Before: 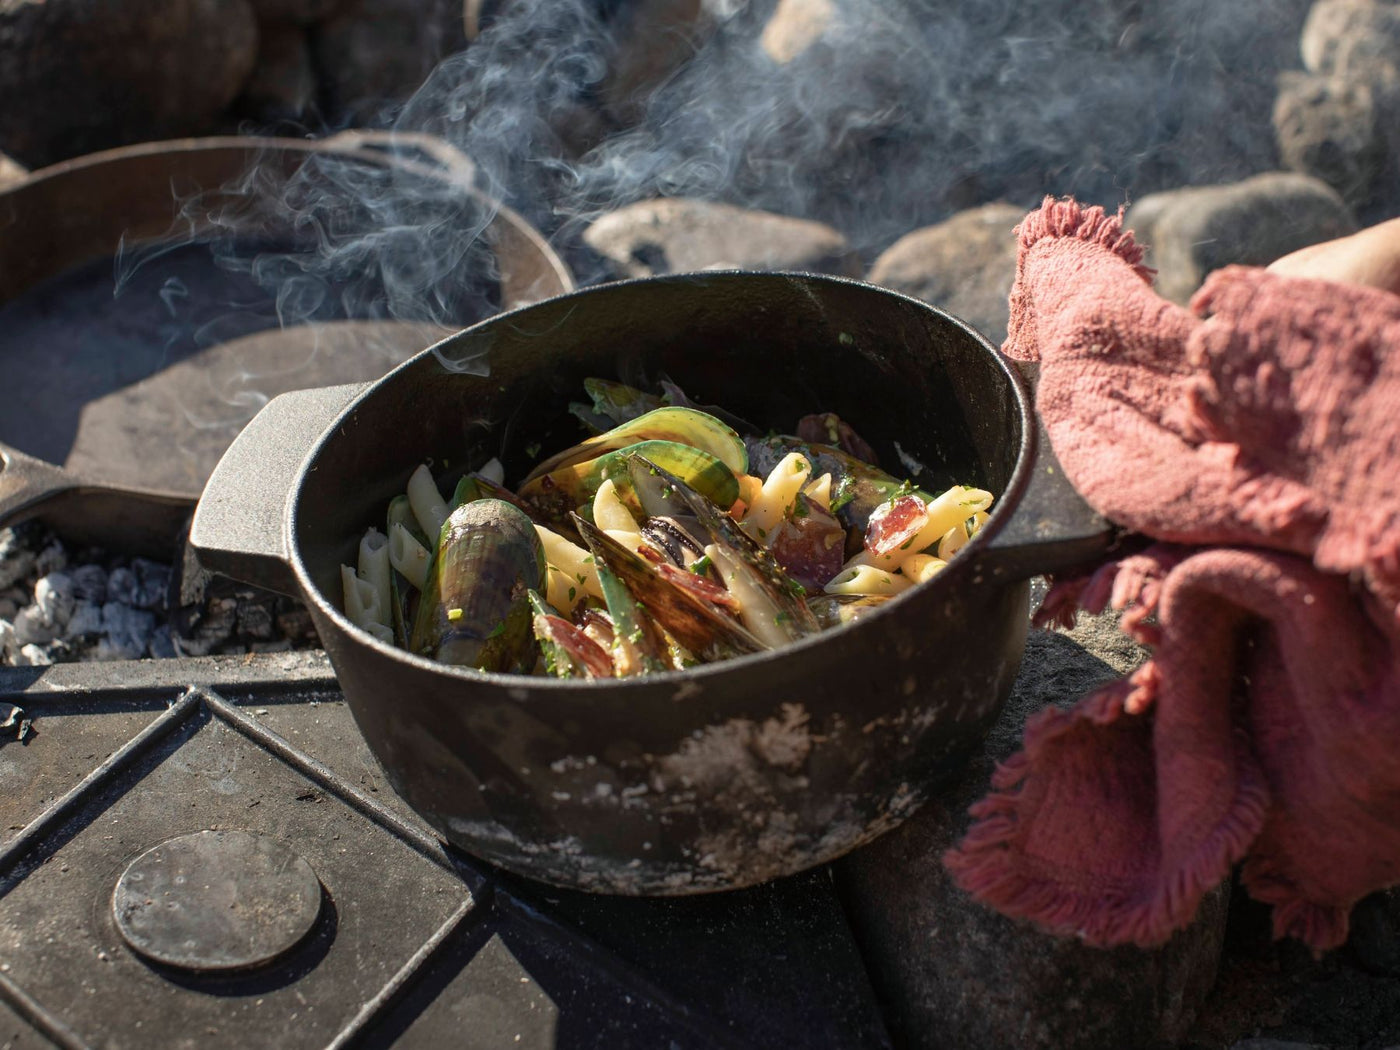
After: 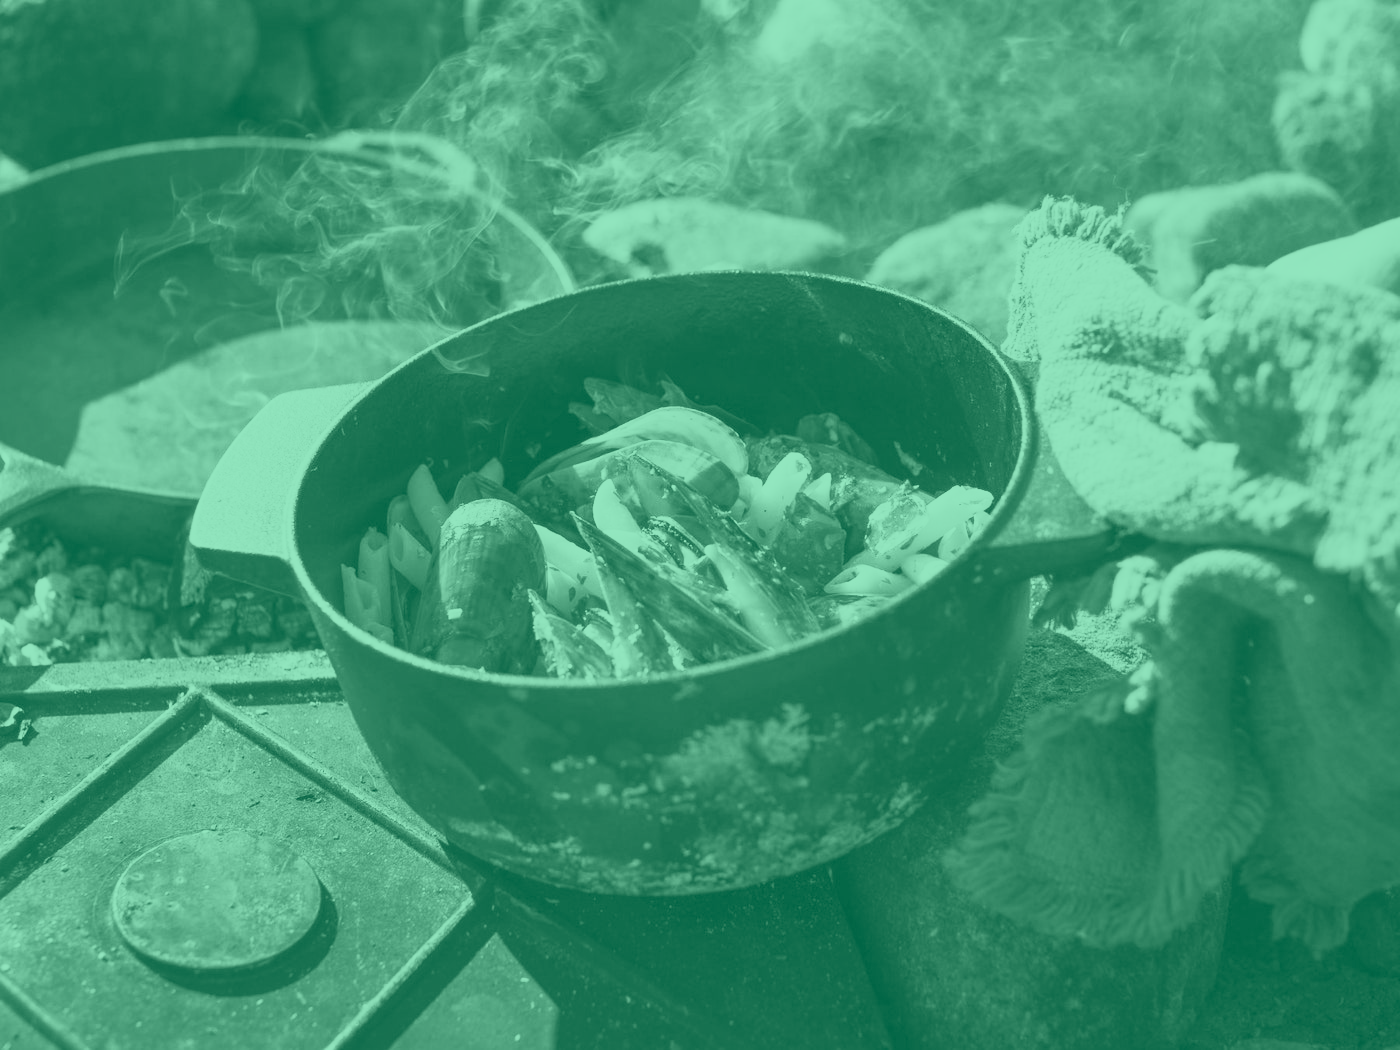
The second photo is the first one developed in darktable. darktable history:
colorize: hue 147.6°, saturation 65%, lightness 21.64%
contrast brightness saturation: contrast 0.39, brightness 0.53
